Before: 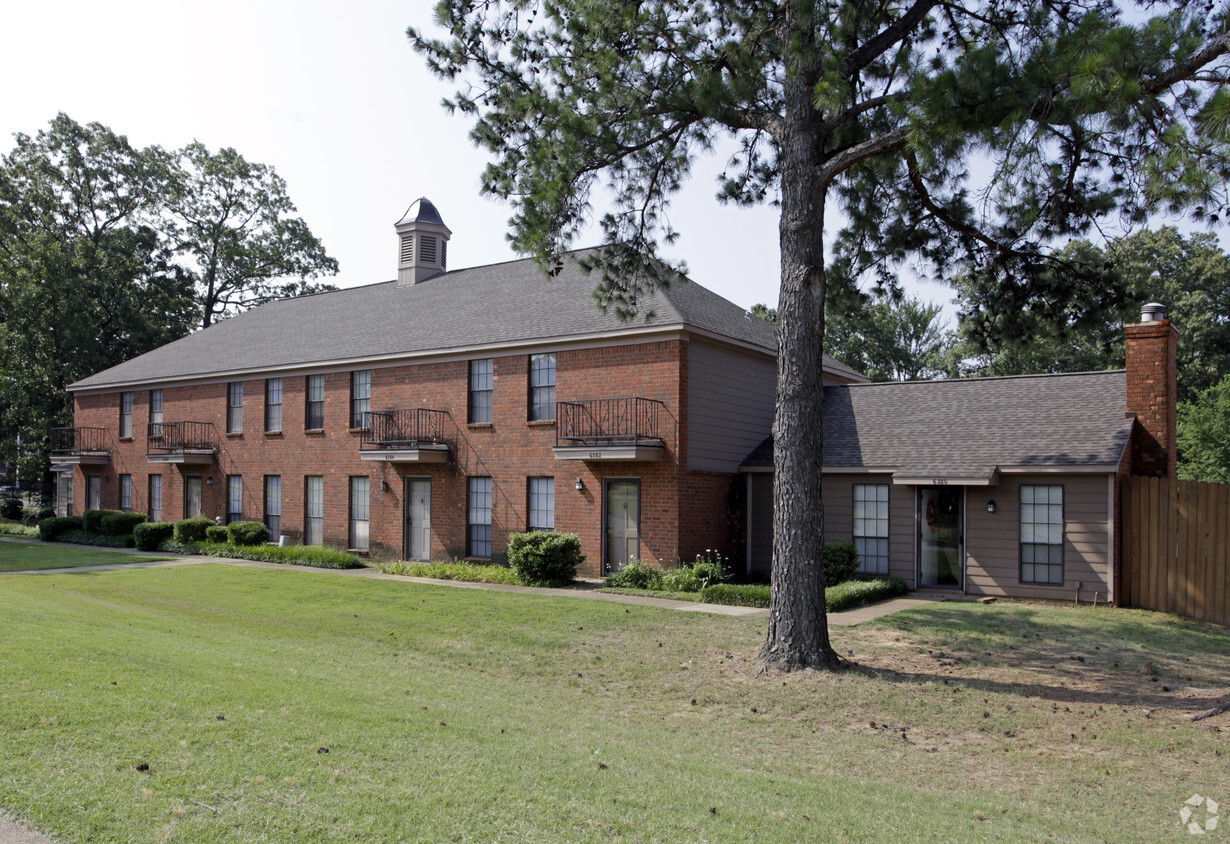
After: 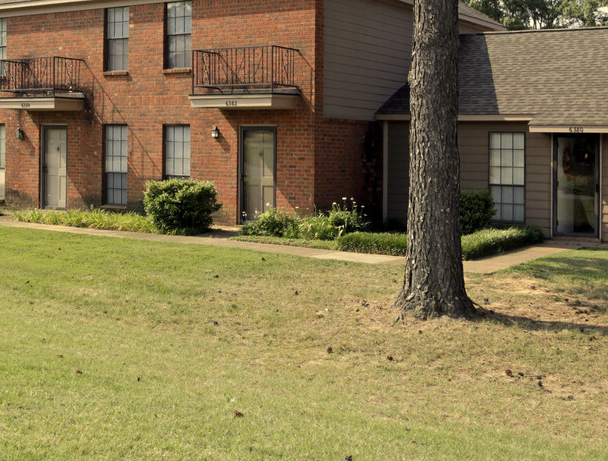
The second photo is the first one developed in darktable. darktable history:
crop: left 29.672%, top 41.786%, right 20.851%, bottom 3.487%
exposure: exposure 0.29 EV, compensate highlight preservation false
white balance: red 1.08, blue 0.791
